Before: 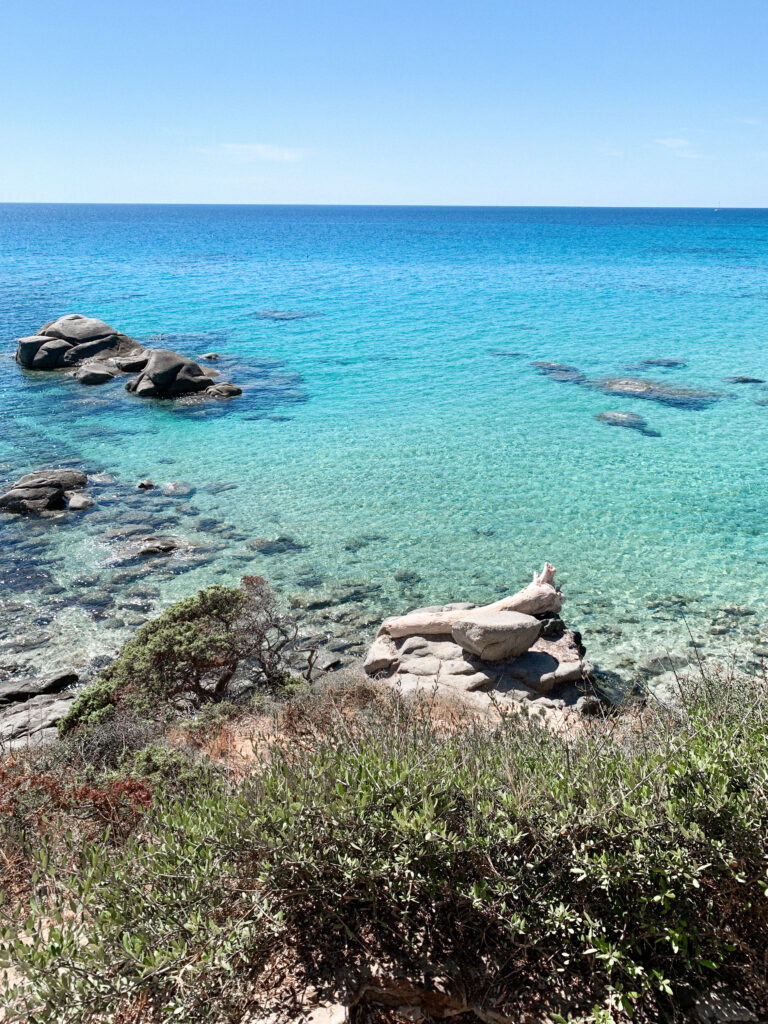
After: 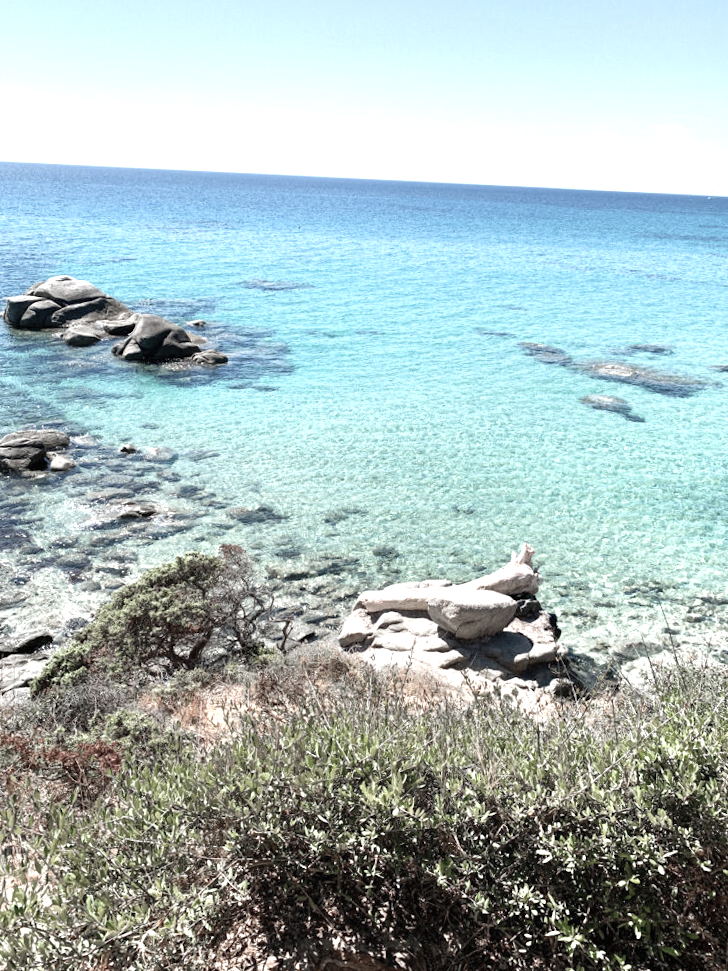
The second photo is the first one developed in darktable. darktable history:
crop and rotate: angle -2.38°
color correction: saturation 0.57
exposure: black level correction 0, exposure 0.7 EV, compensate exposure bias true, compensate highlight preservation false
